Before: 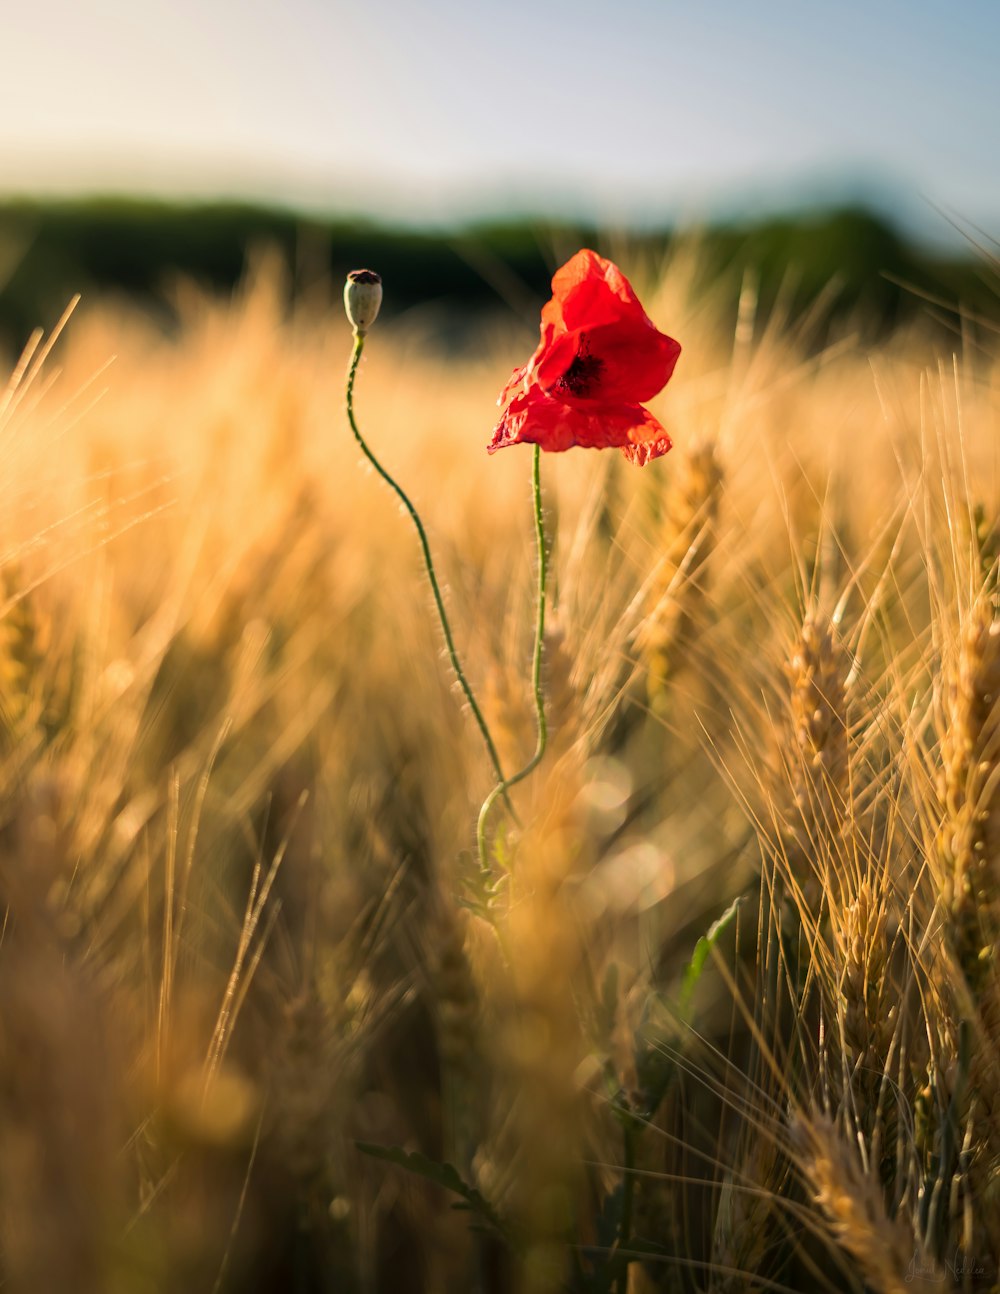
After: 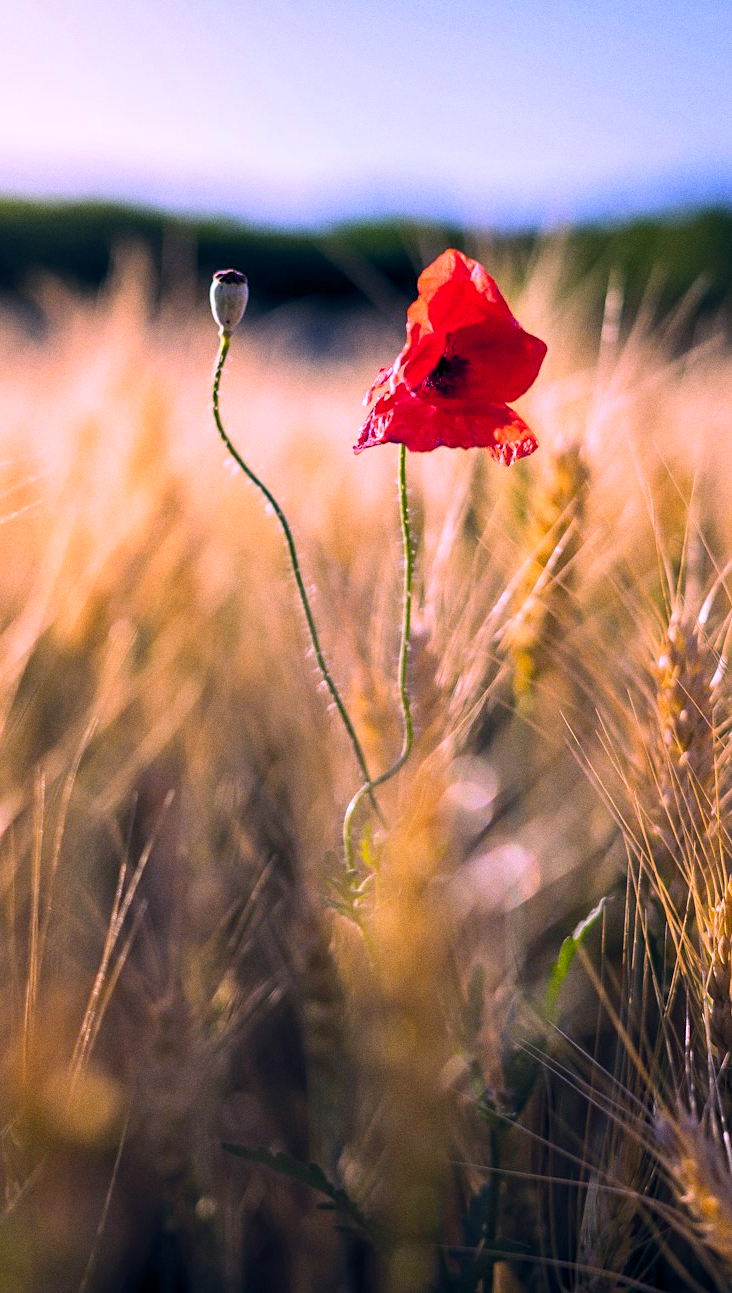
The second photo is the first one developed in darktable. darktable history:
sharpen: amount 0.2
white balance: red 0.98, blue 1.61
grain: coarseness 0.47 ISO
crop: left 13.443%, right 13.31%
color balance rgb: shadows lift › hue 87.51°, highlights gain › chroma 1.35%, highlights gain › hue 55.1°, global offset › chroma 0.13%, global offset › hue 253.66°, perceptual saturation grading › global saturation 16.38%
base curve: exposure shift 0, preserve colors none
levels: levels [0.016, 0.484, 0.953]
